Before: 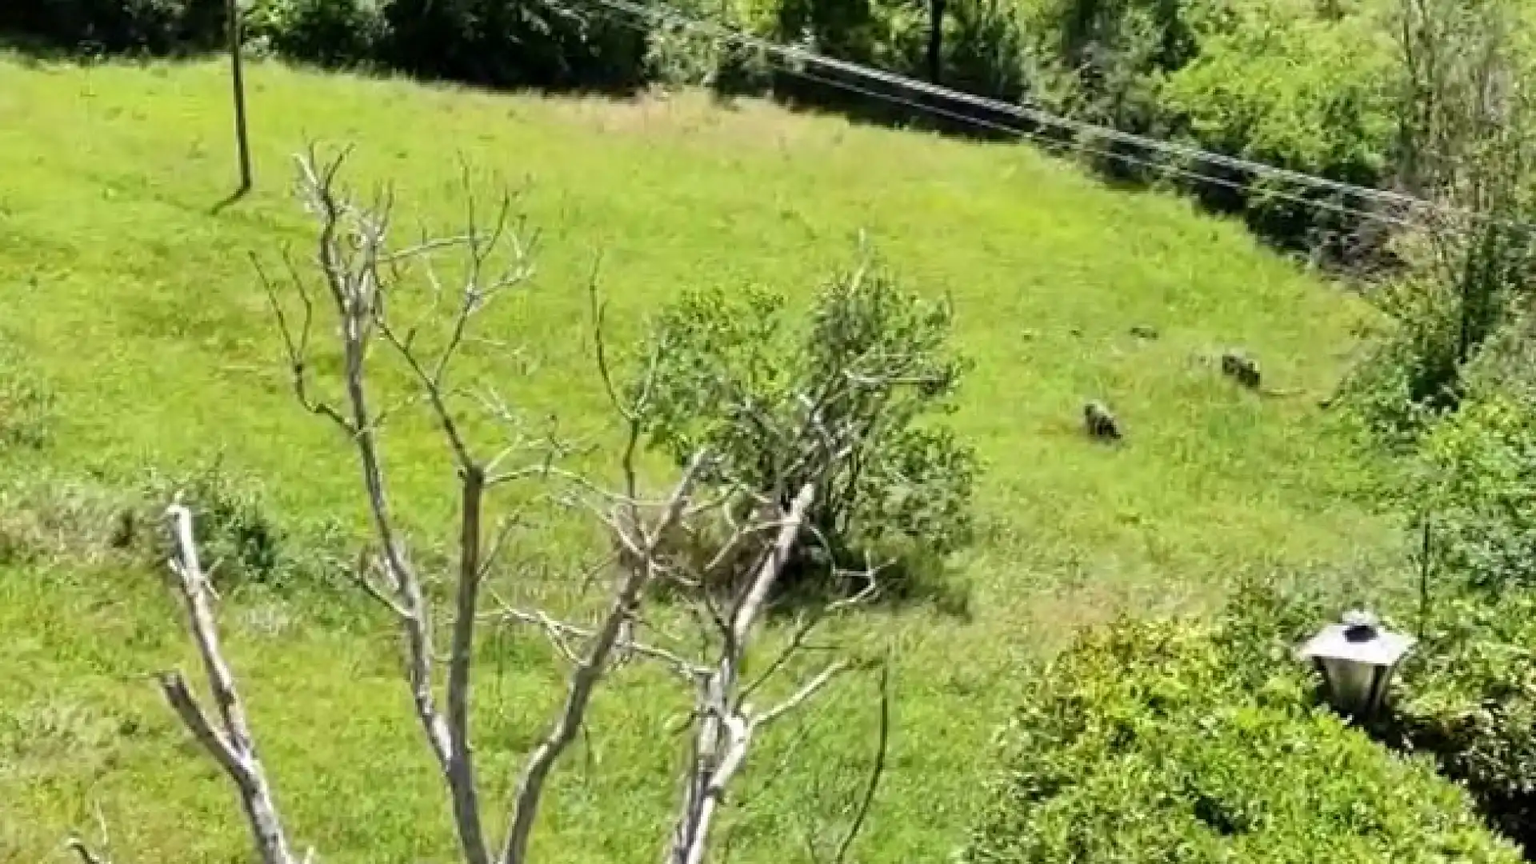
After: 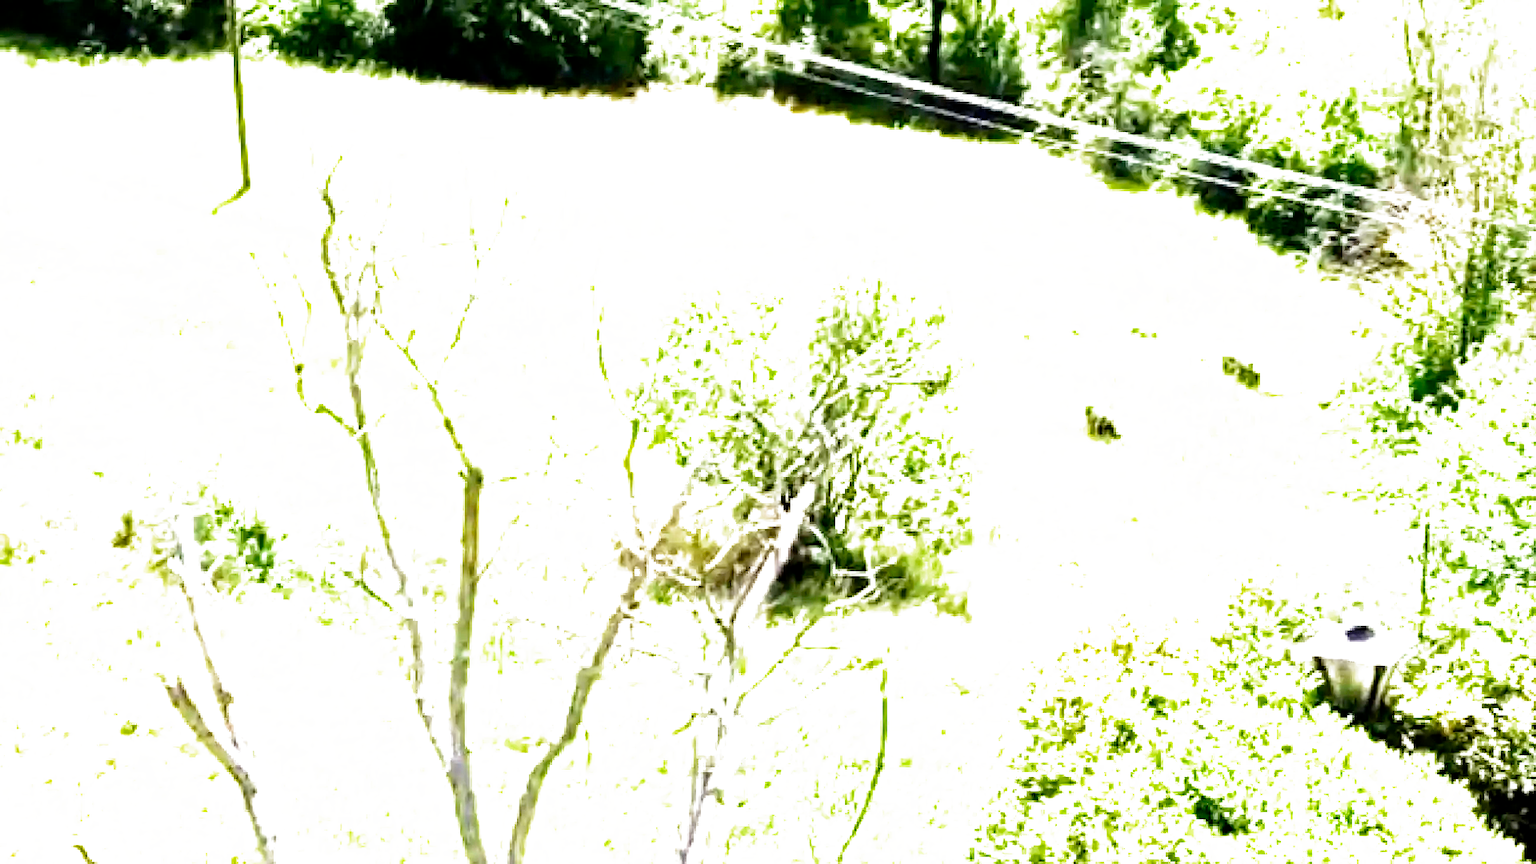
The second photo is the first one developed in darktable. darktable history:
filmic rgb: middle gray luminance 8.8%, black relative exposure -6.3 EV, white relative exposure 2.7 EV, threshold 6 EV, target black luminance 0%, hardness 4.74, latitude 73.47%, contrast 1.332, shadows ↔ highlights balance 10.13%, add noise in highlights 0, preserve chrominance no, color science v3 (2019), use custom middle-gray values true, iterations of high-quality reconstruction 0, contrast in highlights soft, enable highlight reconstruction true
exposure: black level correction 0, exposure 1.1 EV, compensate exposure bias true, compensate highlight preservation false
